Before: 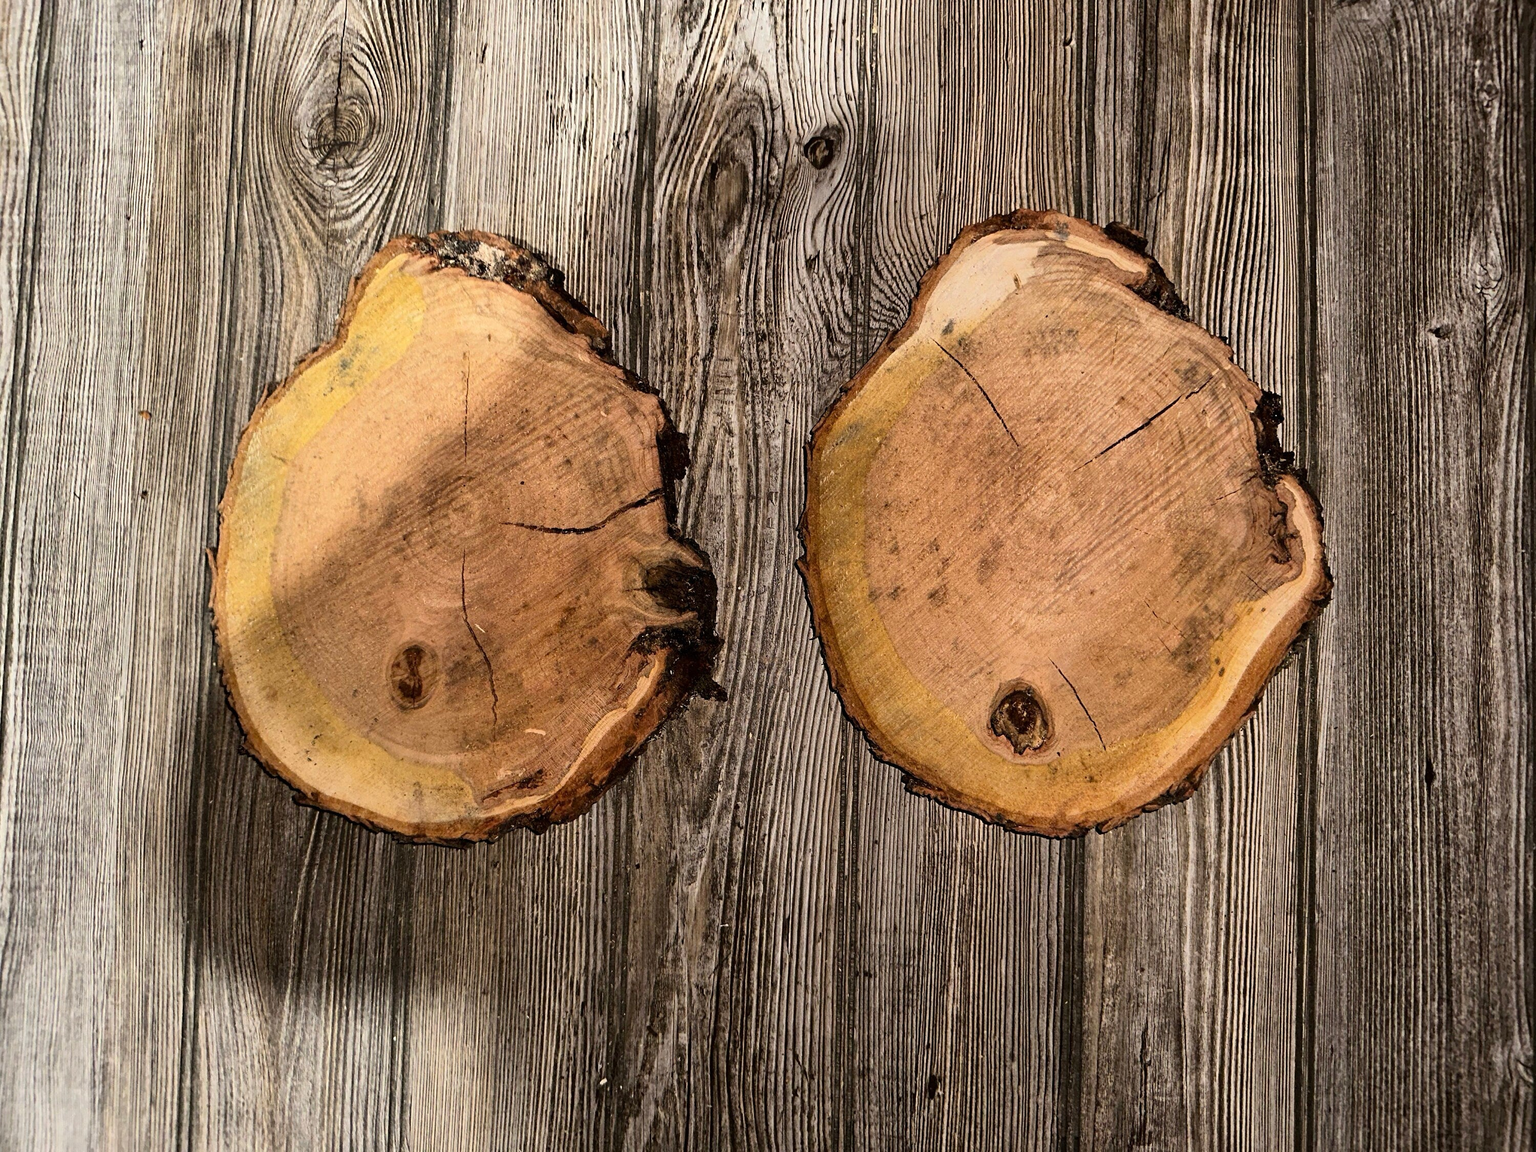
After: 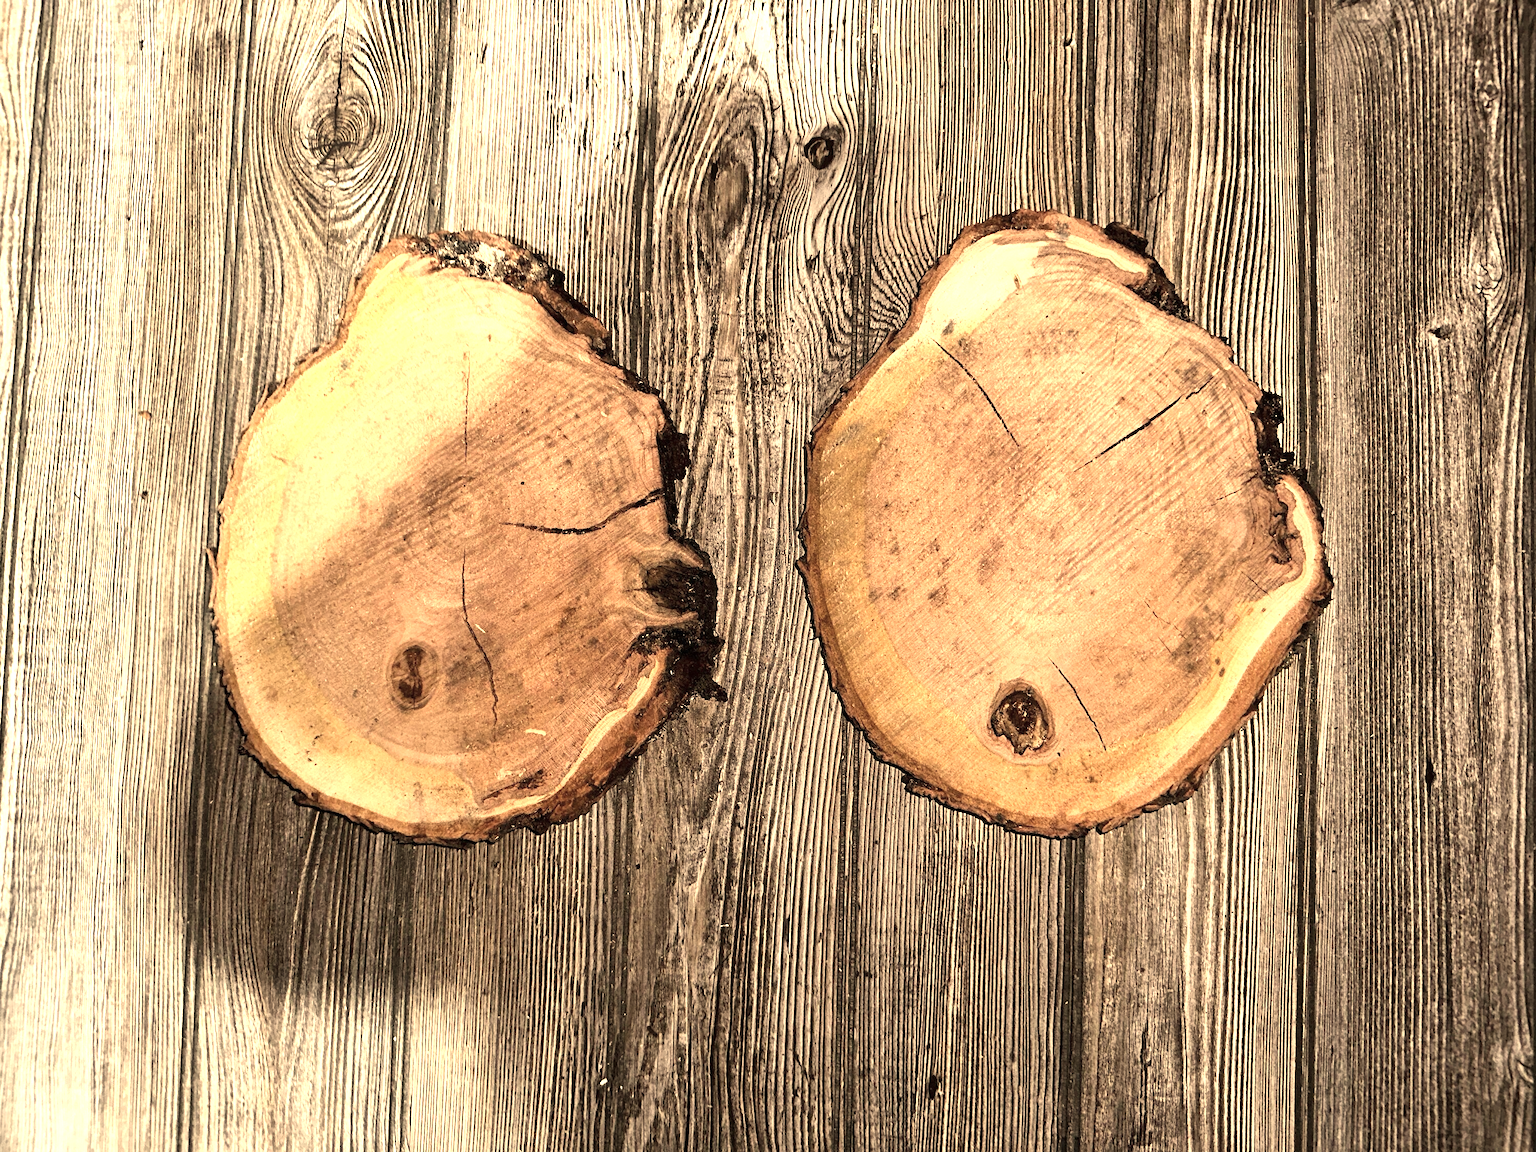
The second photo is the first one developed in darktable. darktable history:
color correction: highlights a* 5.59, highlights b* 5.24, saturation 0.68
tone equalizer: on, module defaults
exposure: exposure 1 EV, compensate highlight preservation false
white balance: red 1.08, blue 0.791
